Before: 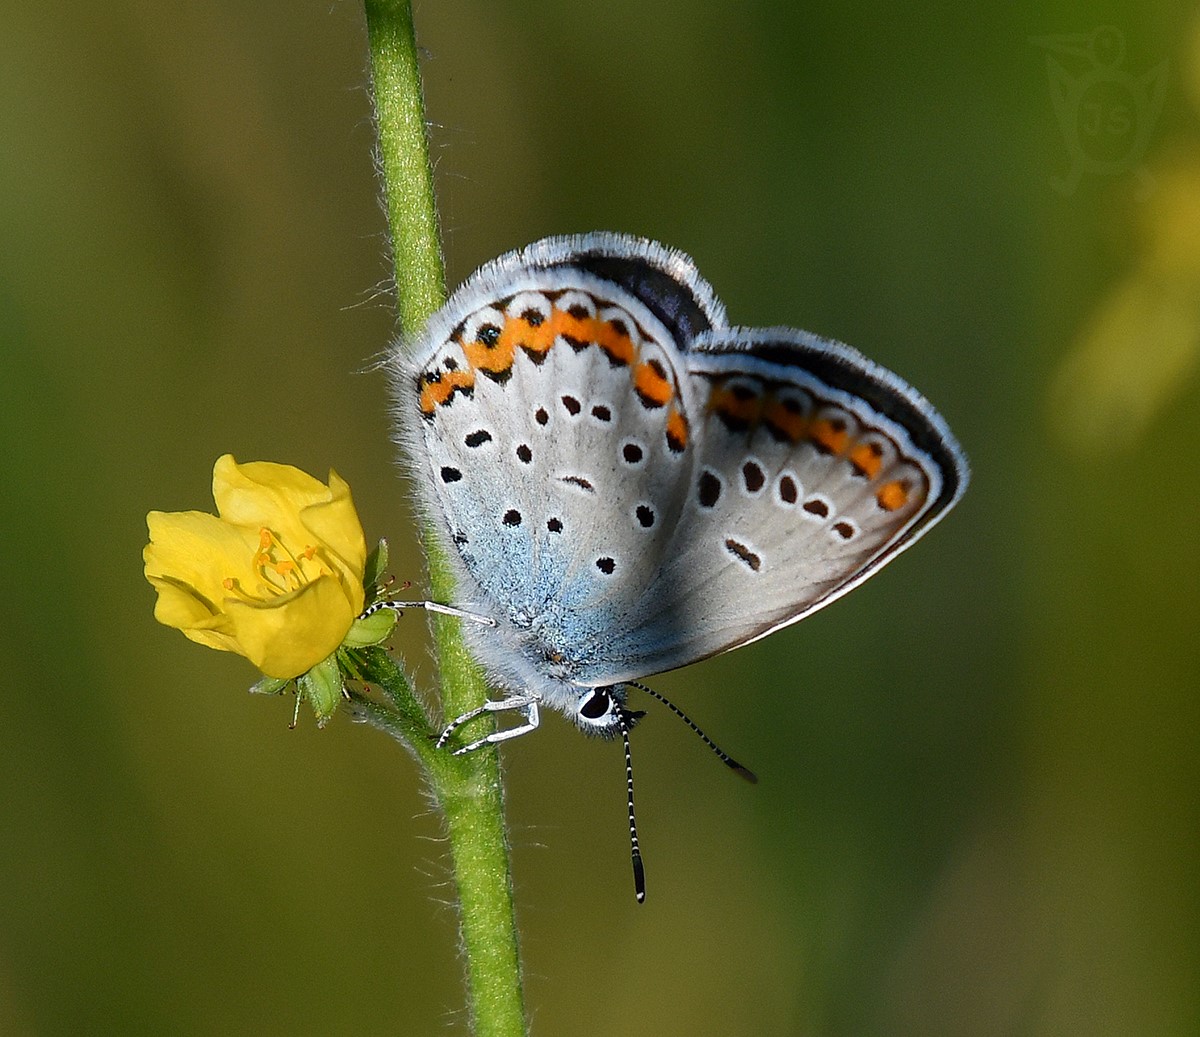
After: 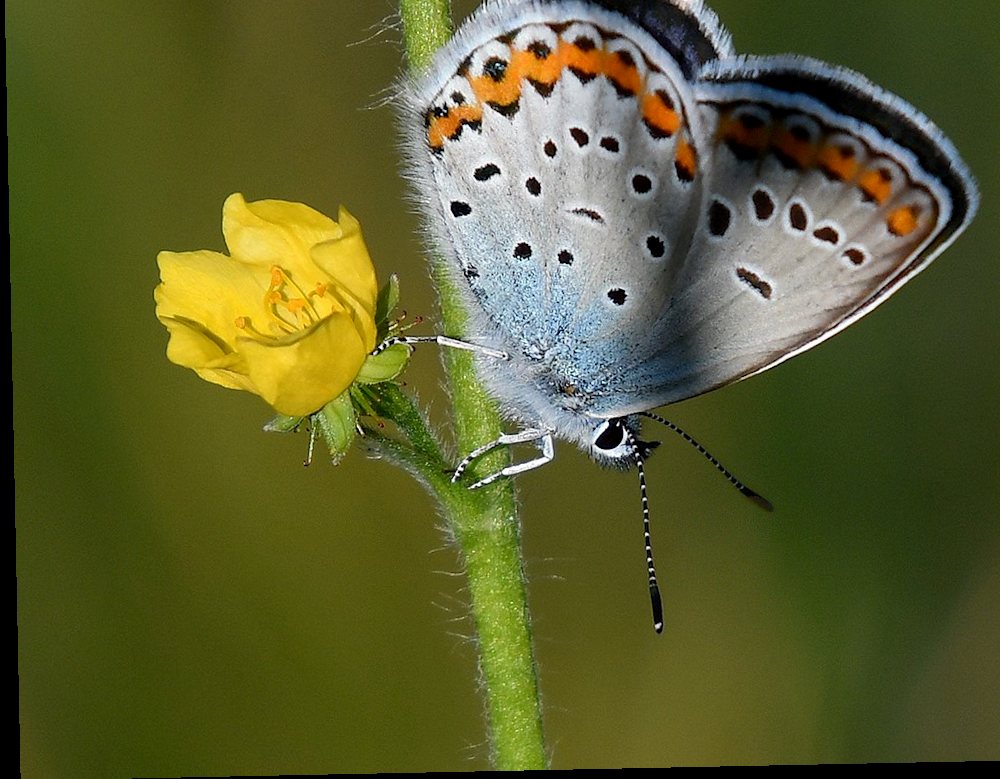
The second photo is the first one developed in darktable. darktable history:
rotate and perspective: rotation -1.17°, automatic cropping off
exposure: black level correction 0.002, compensate highlight preservation false
crop: top 26.531%, right 17.959%
